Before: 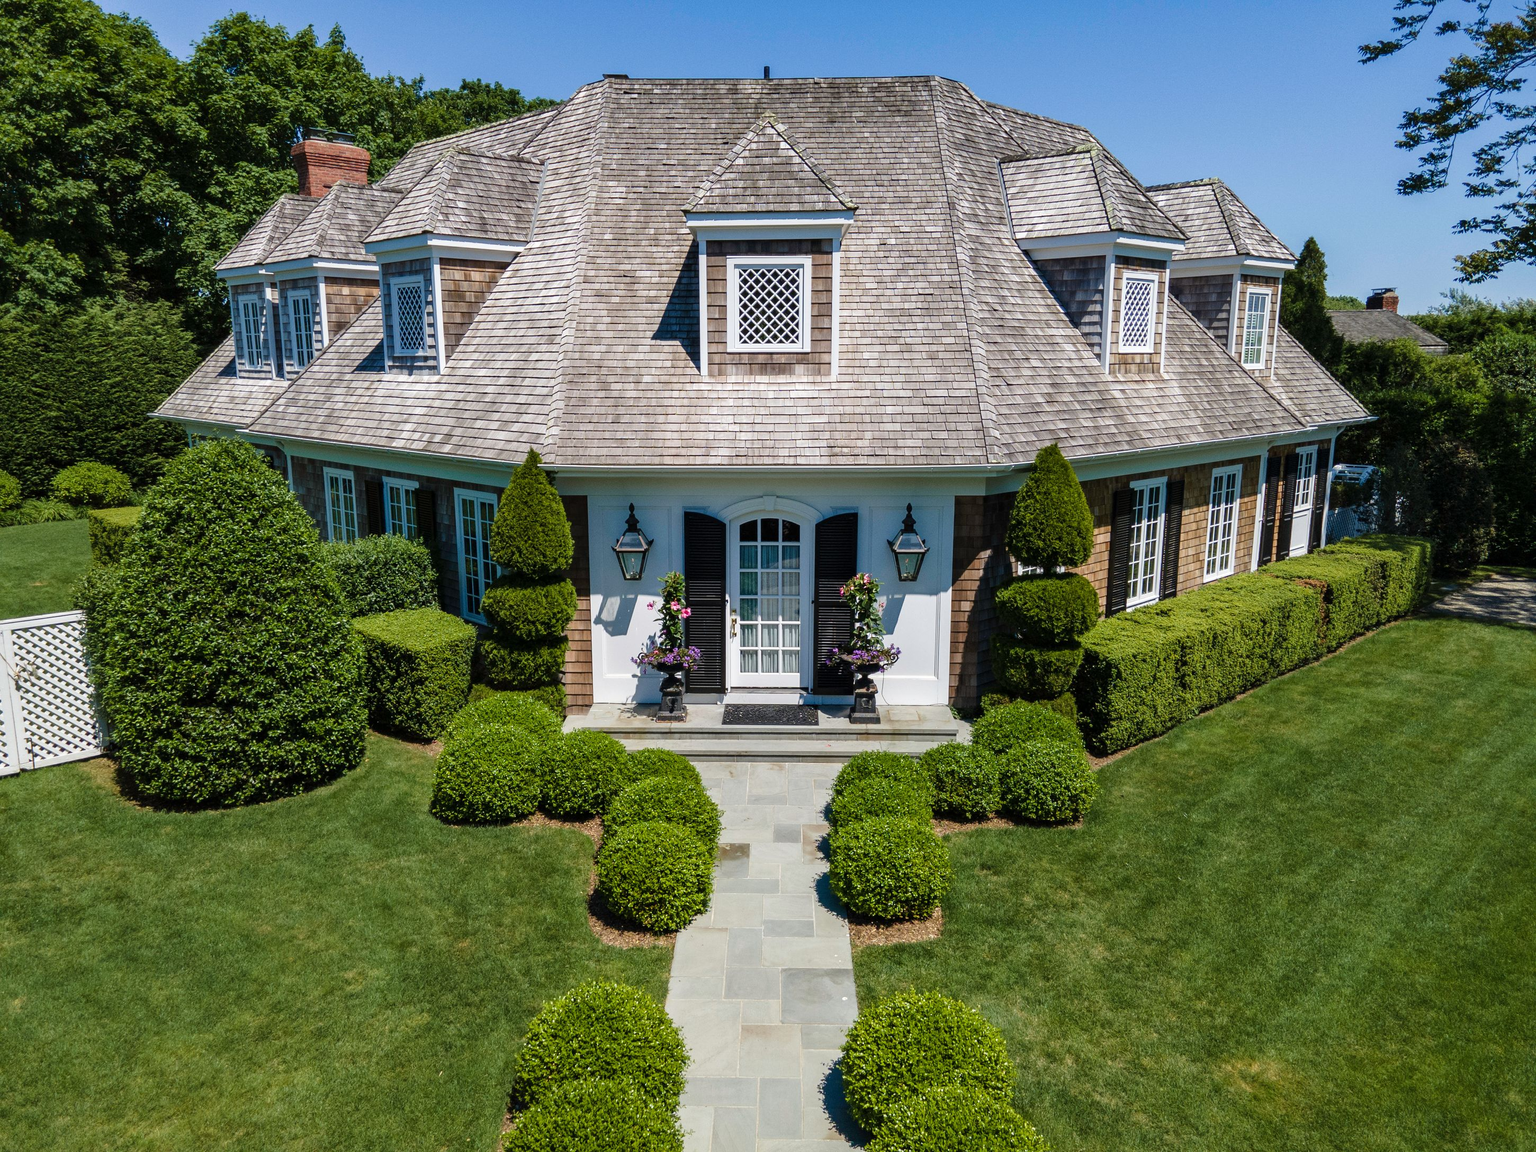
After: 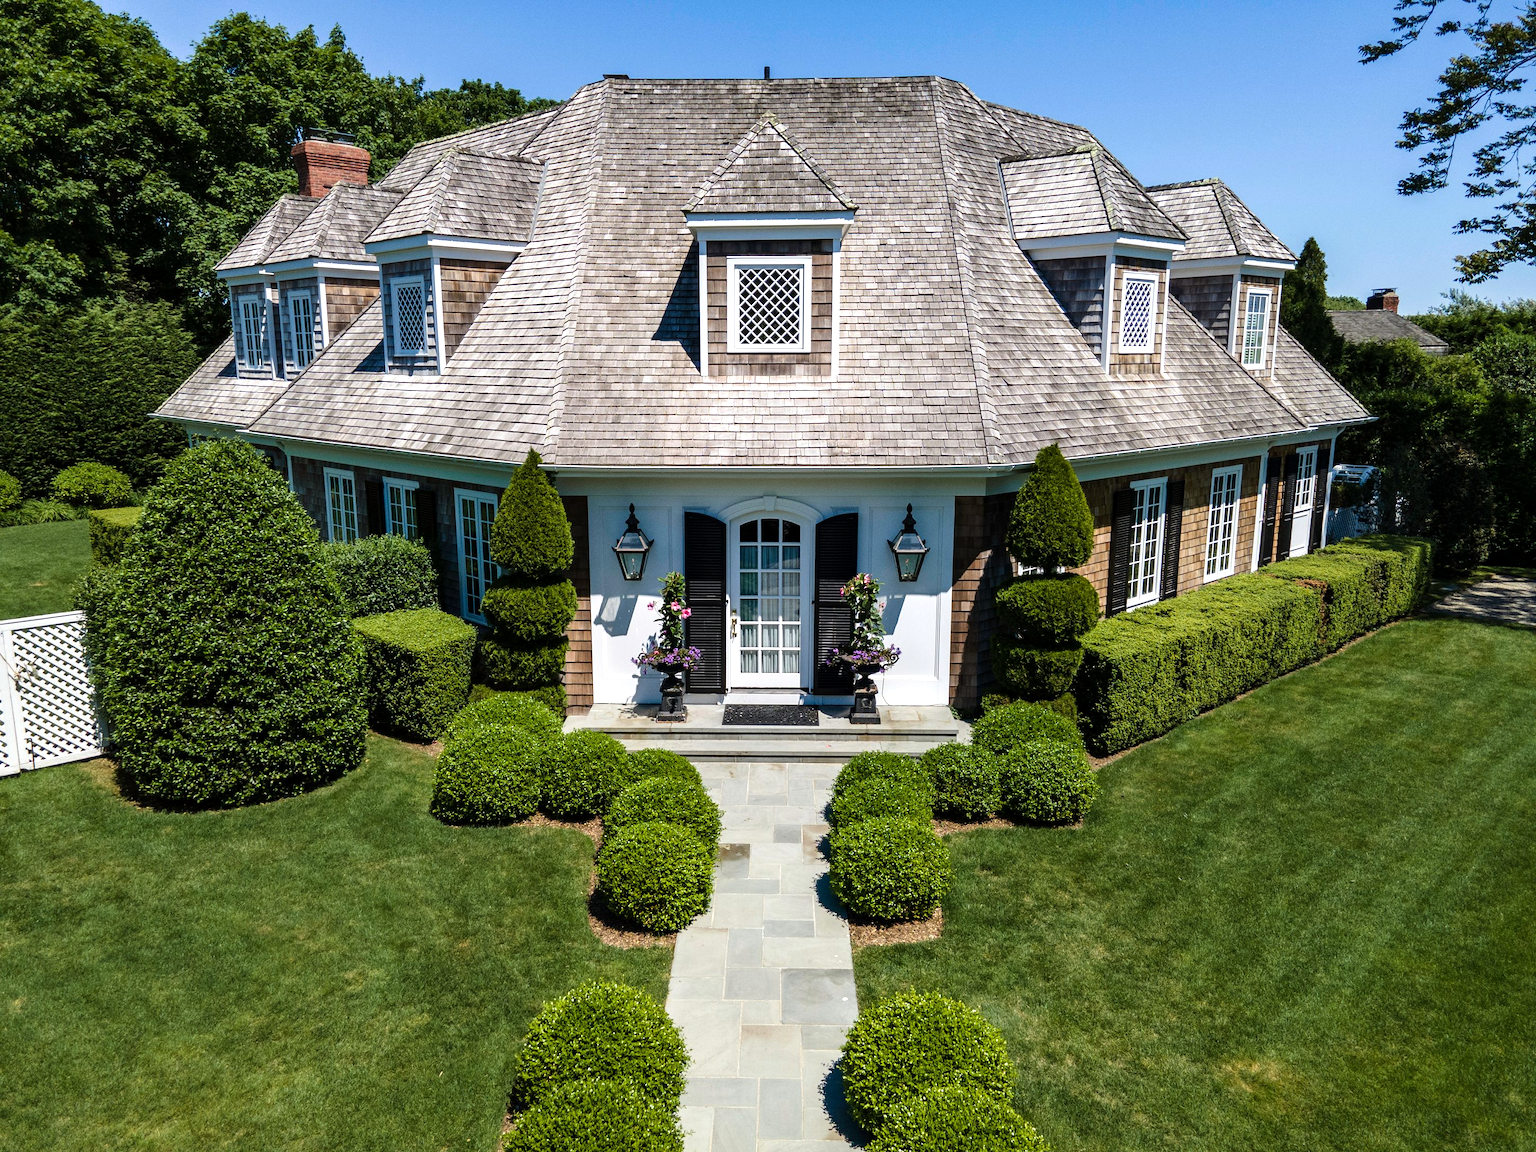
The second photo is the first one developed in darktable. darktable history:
exposure: black level correction 0.001, compensate highlight preservation false
tone equalizer: -8 EV -0.398 EV, -7 EV -0.367 EV, -6 EV -0.326 EV, -5 EV -0.242 EV, -3 EV 0.19 EV, -2 EV 0.357 EV, -1 EV 0.382 EV, +0 EV 0.445 EV, edges refinement/feathering 500, mask exposure compensation -1.57 EV, preserve details no
